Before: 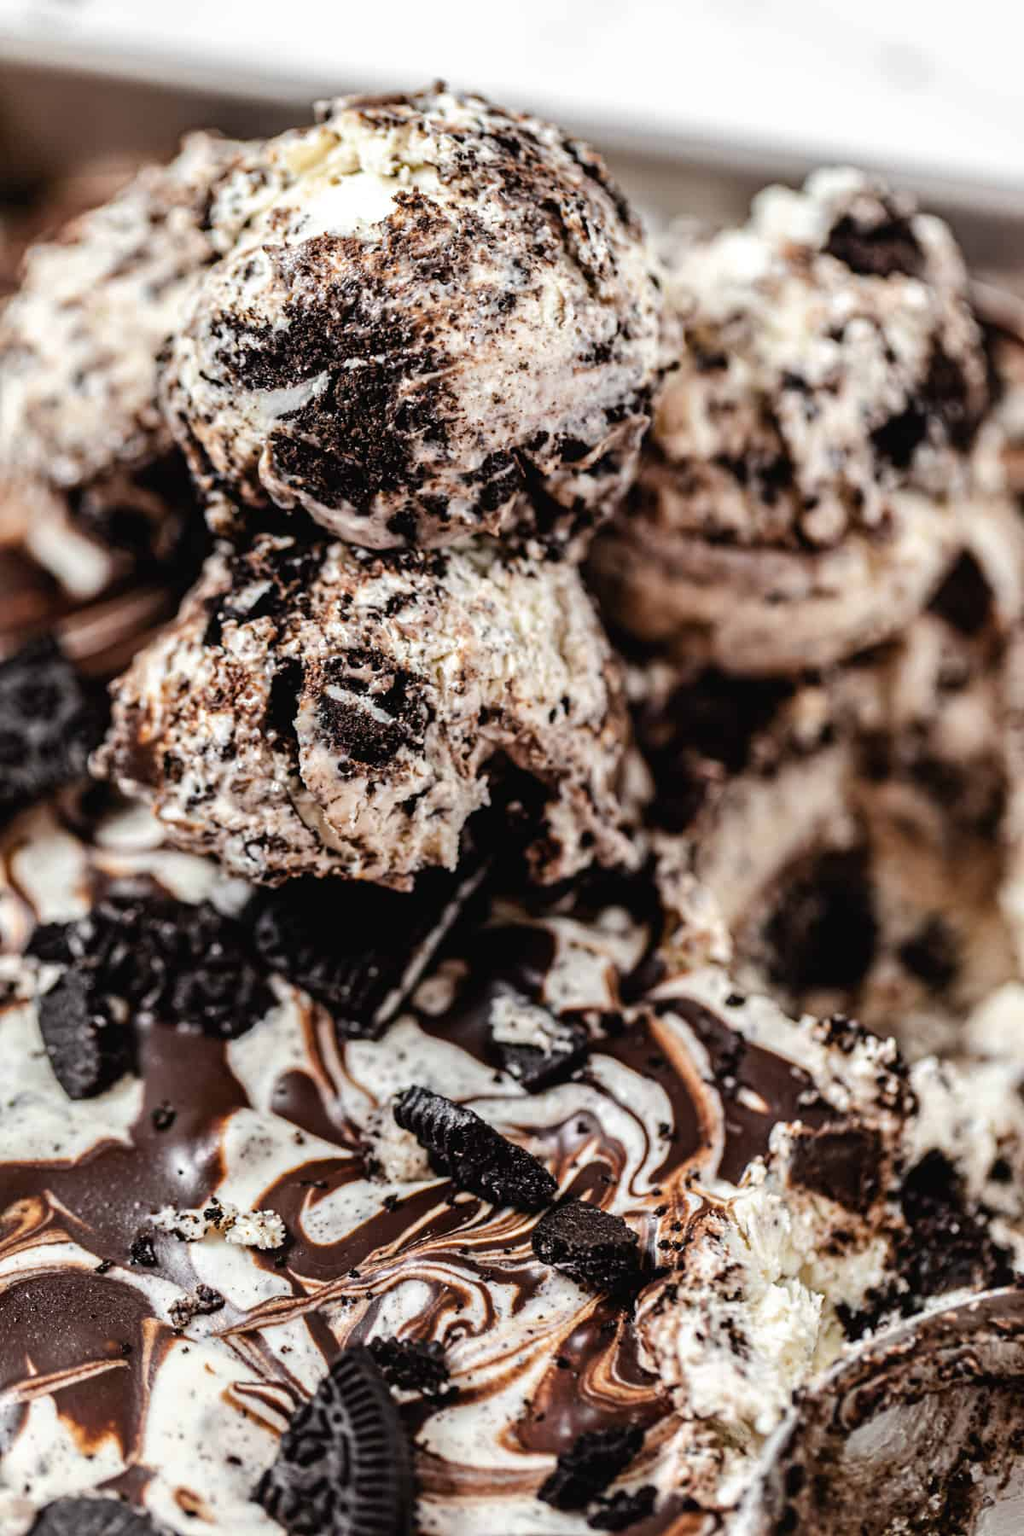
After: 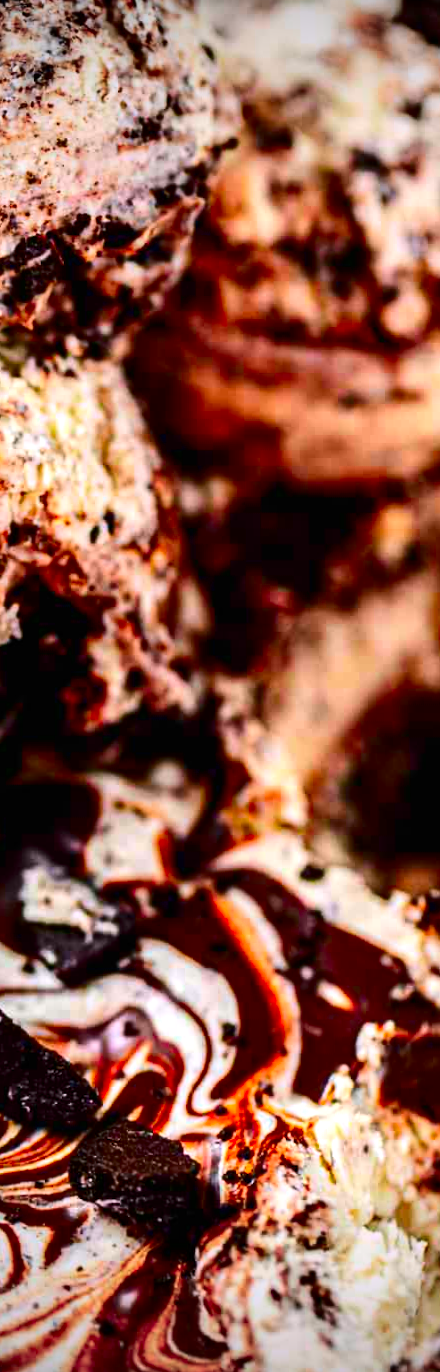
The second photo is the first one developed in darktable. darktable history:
rotate and perspective: rotation 0.215°, lens shift (vertical) -0.139, crop left 0.069, crop right 0.939, crop top 0.002, crop bottom 0.996
levels: levels [0, 0.476, 0.951]
color correction: highlights a* 1.59, highlights b* -1.7, saturation 2.48
contrast brightness saturation: contrast 0.2, brightness -0.11, saturation 0.1
color balance rgb: on, module defaults
vignetting: fall-off start 75%, brightness -0.692, width/height ratio 1.084
crop: left 45.721%, top 13.393%, right 14.118%, bottom 10.01%
